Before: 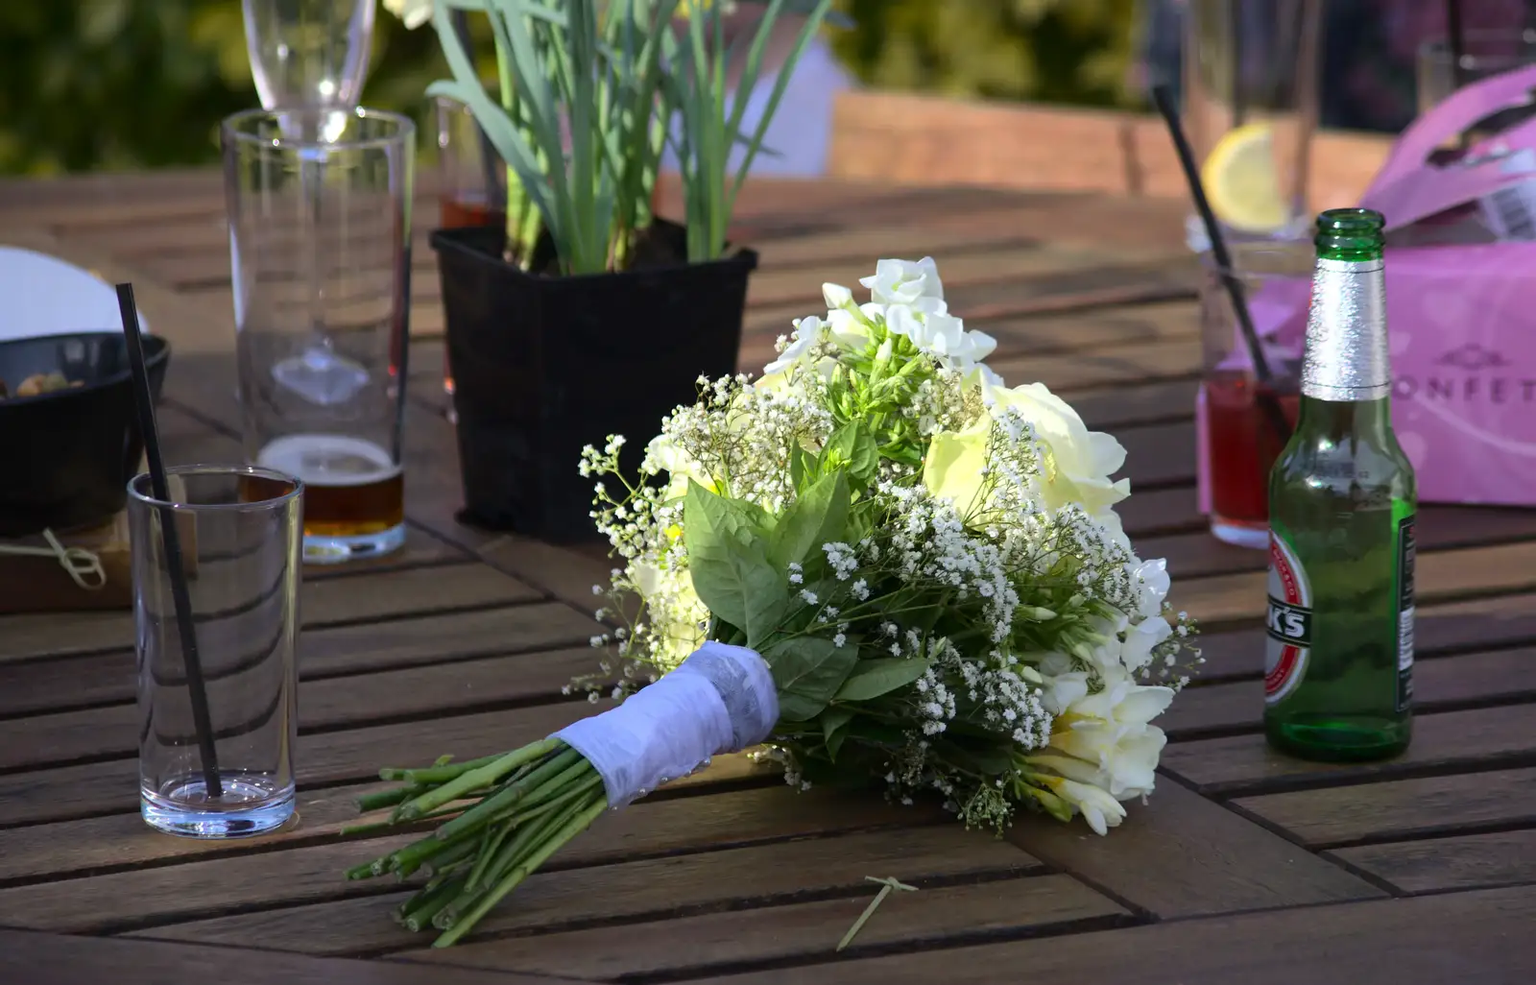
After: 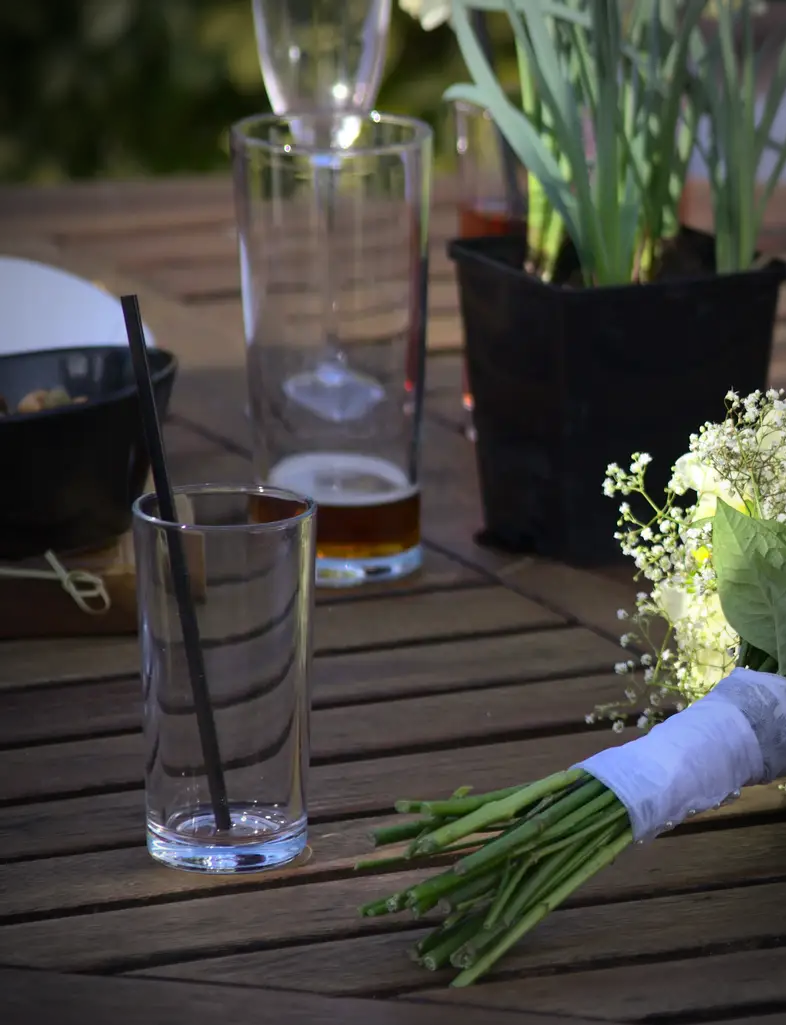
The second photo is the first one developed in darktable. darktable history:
exposure: compensate highlight preservation false
crop and rotate: left 0%, top 0%, right 50.845%
vignetting: automatic ratio true
